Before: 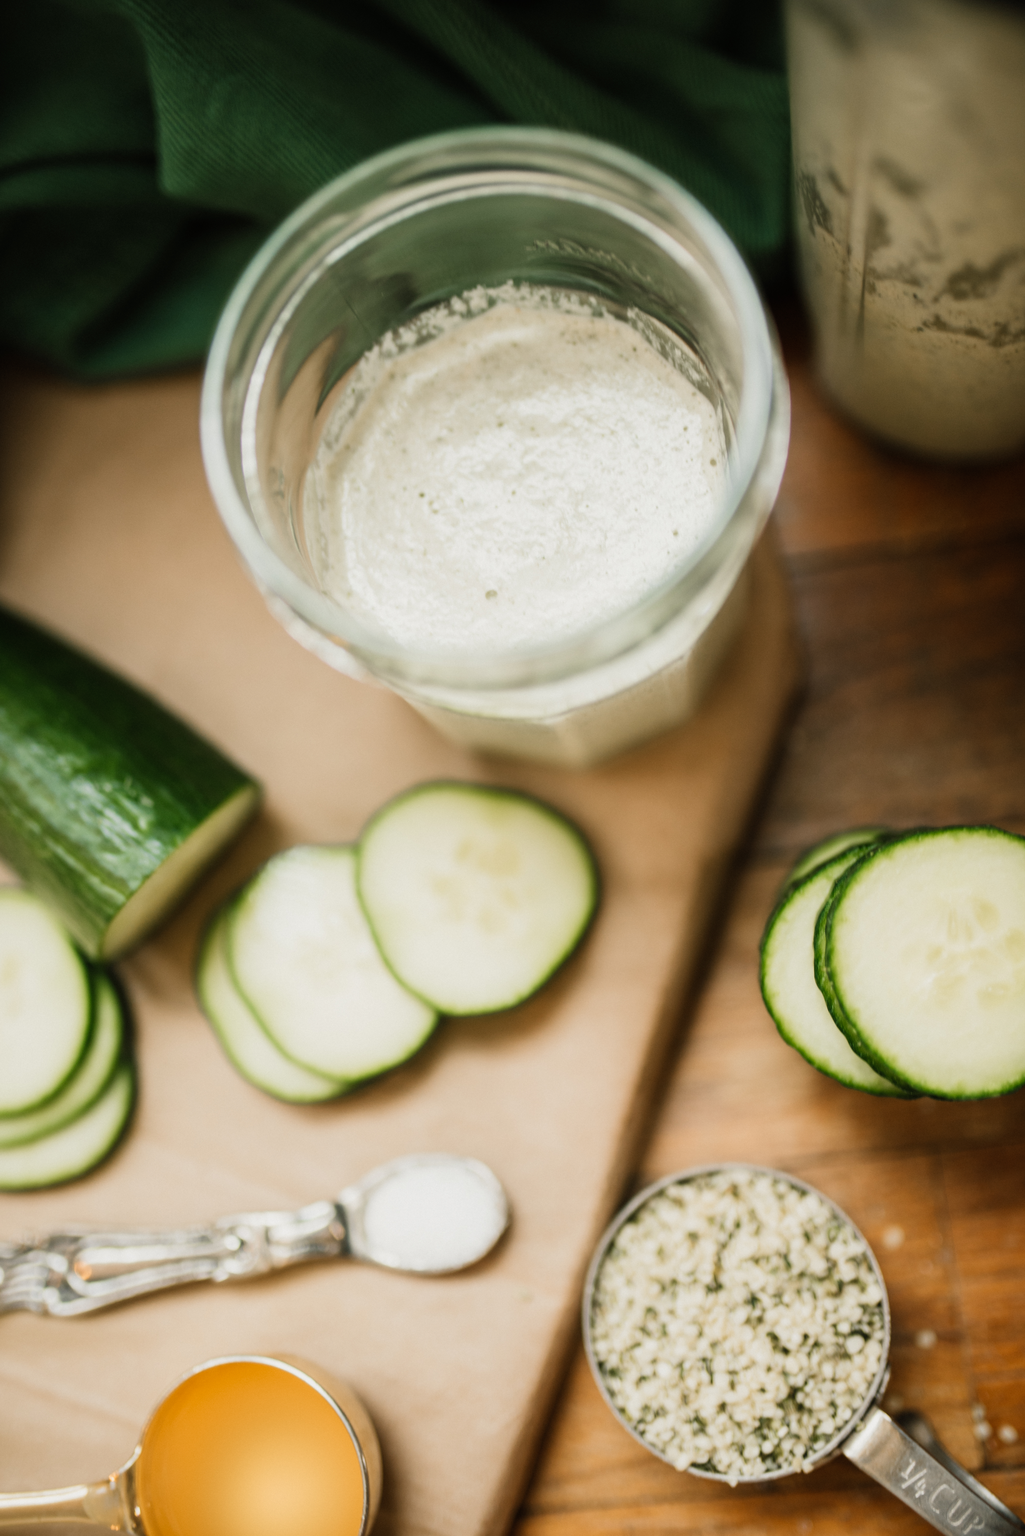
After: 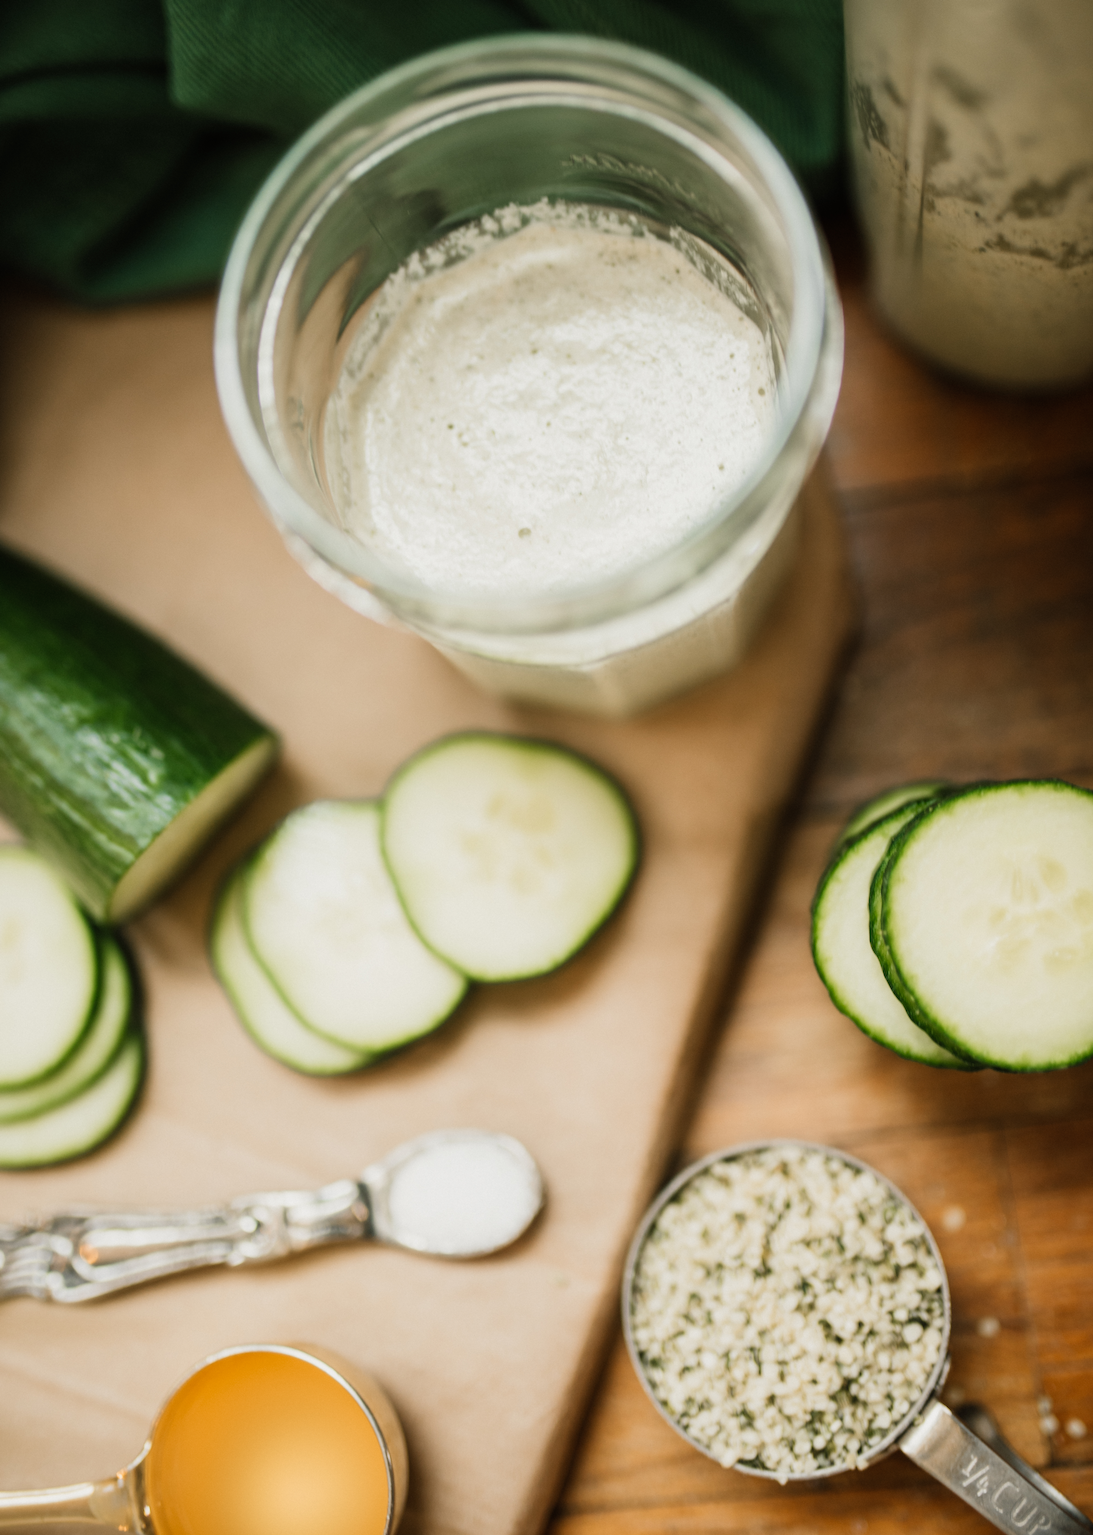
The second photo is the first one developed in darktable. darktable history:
crop and rotate: top 6.25%
